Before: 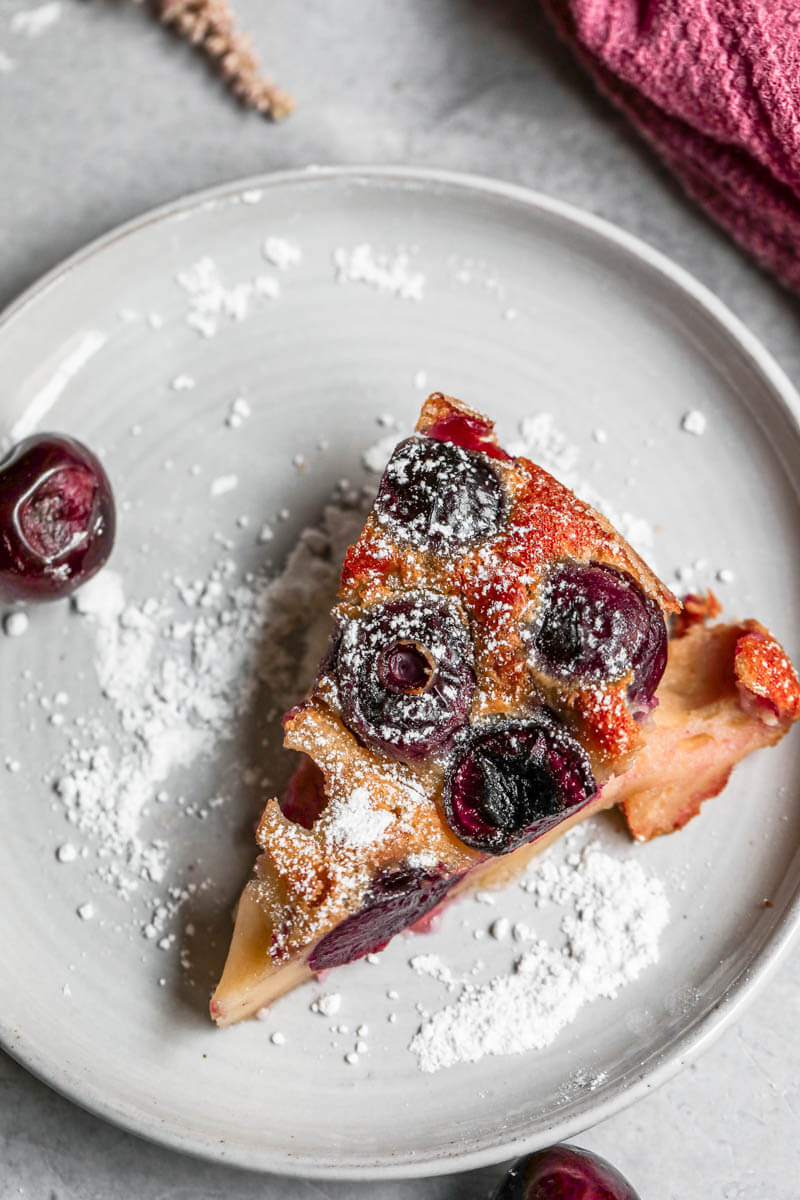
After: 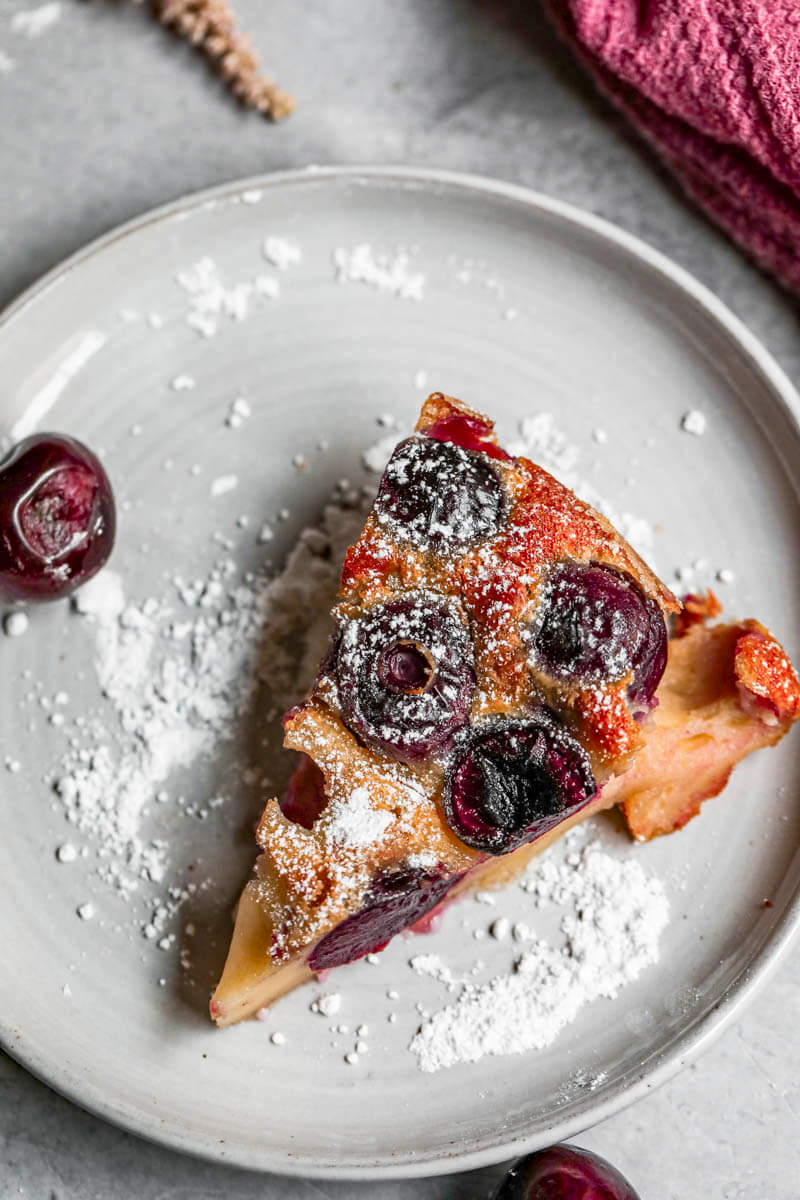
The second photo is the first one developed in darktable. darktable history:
haze removal: strength 0.288, distance 0.252, compatibility mode true, adaptive false
